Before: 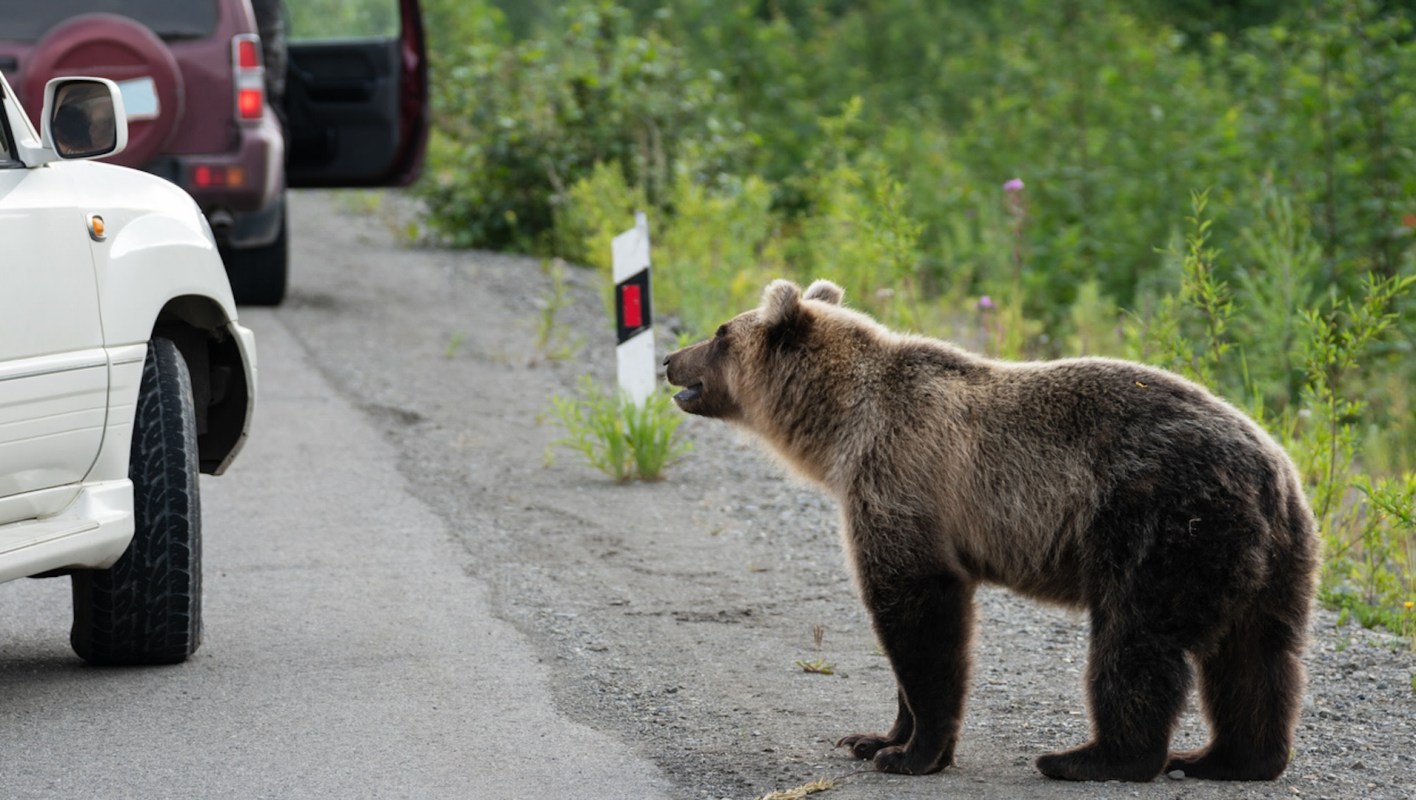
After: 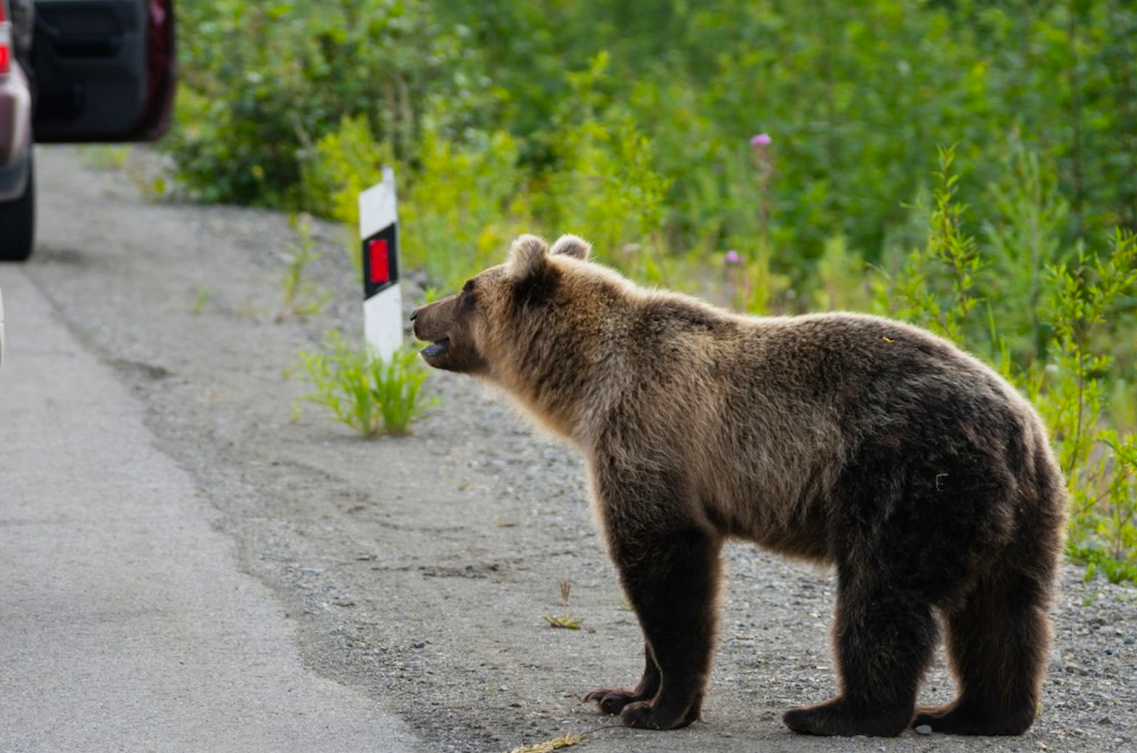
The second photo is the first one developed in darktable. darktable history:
crop and rotate: left 17.959%, top 5.771%, right 1.742%
color balance rgb: perceptual saturation grading › global saturation 20%, global vibrance 20%
